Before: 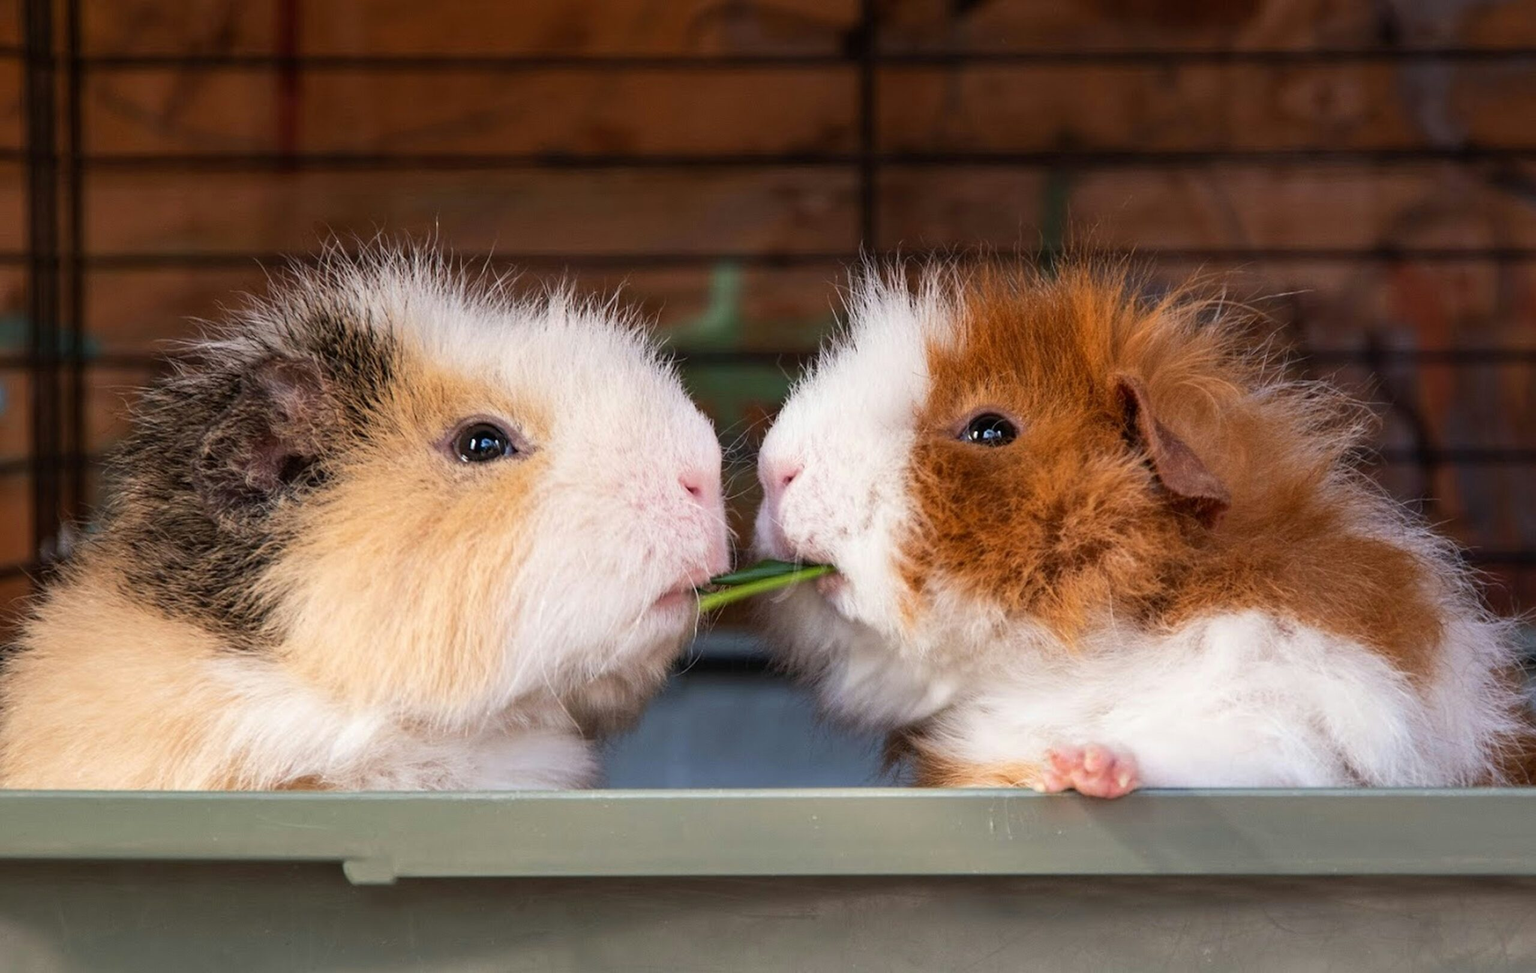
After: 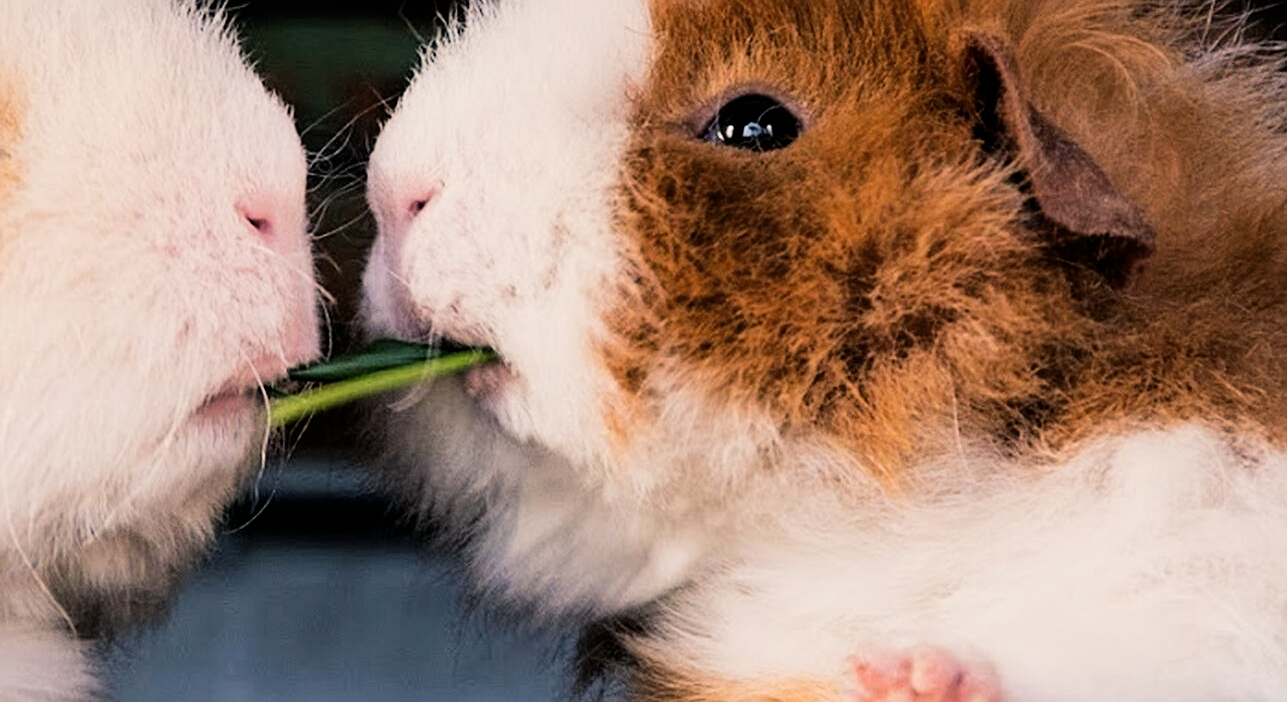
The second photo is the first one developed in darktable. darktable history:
sharpen: radius 2.167, amount 0.381, threshold 0
crop: left 35.03%, top 36.625%, right 14.663%, bottom 20.057%
filmic rgb: black relative exposure -5 EV, white relative exposure 3.5 EV, hardness 3.19, contrast 1.4, highlights saturation mix -50%
color balance rgb: shadows lift › chroma 5.41%, shadows lift › hue 240°, highlights gain › chroma 3.74%, highlights gain › hue 60°, saturation formula JzAzBz (2021)
